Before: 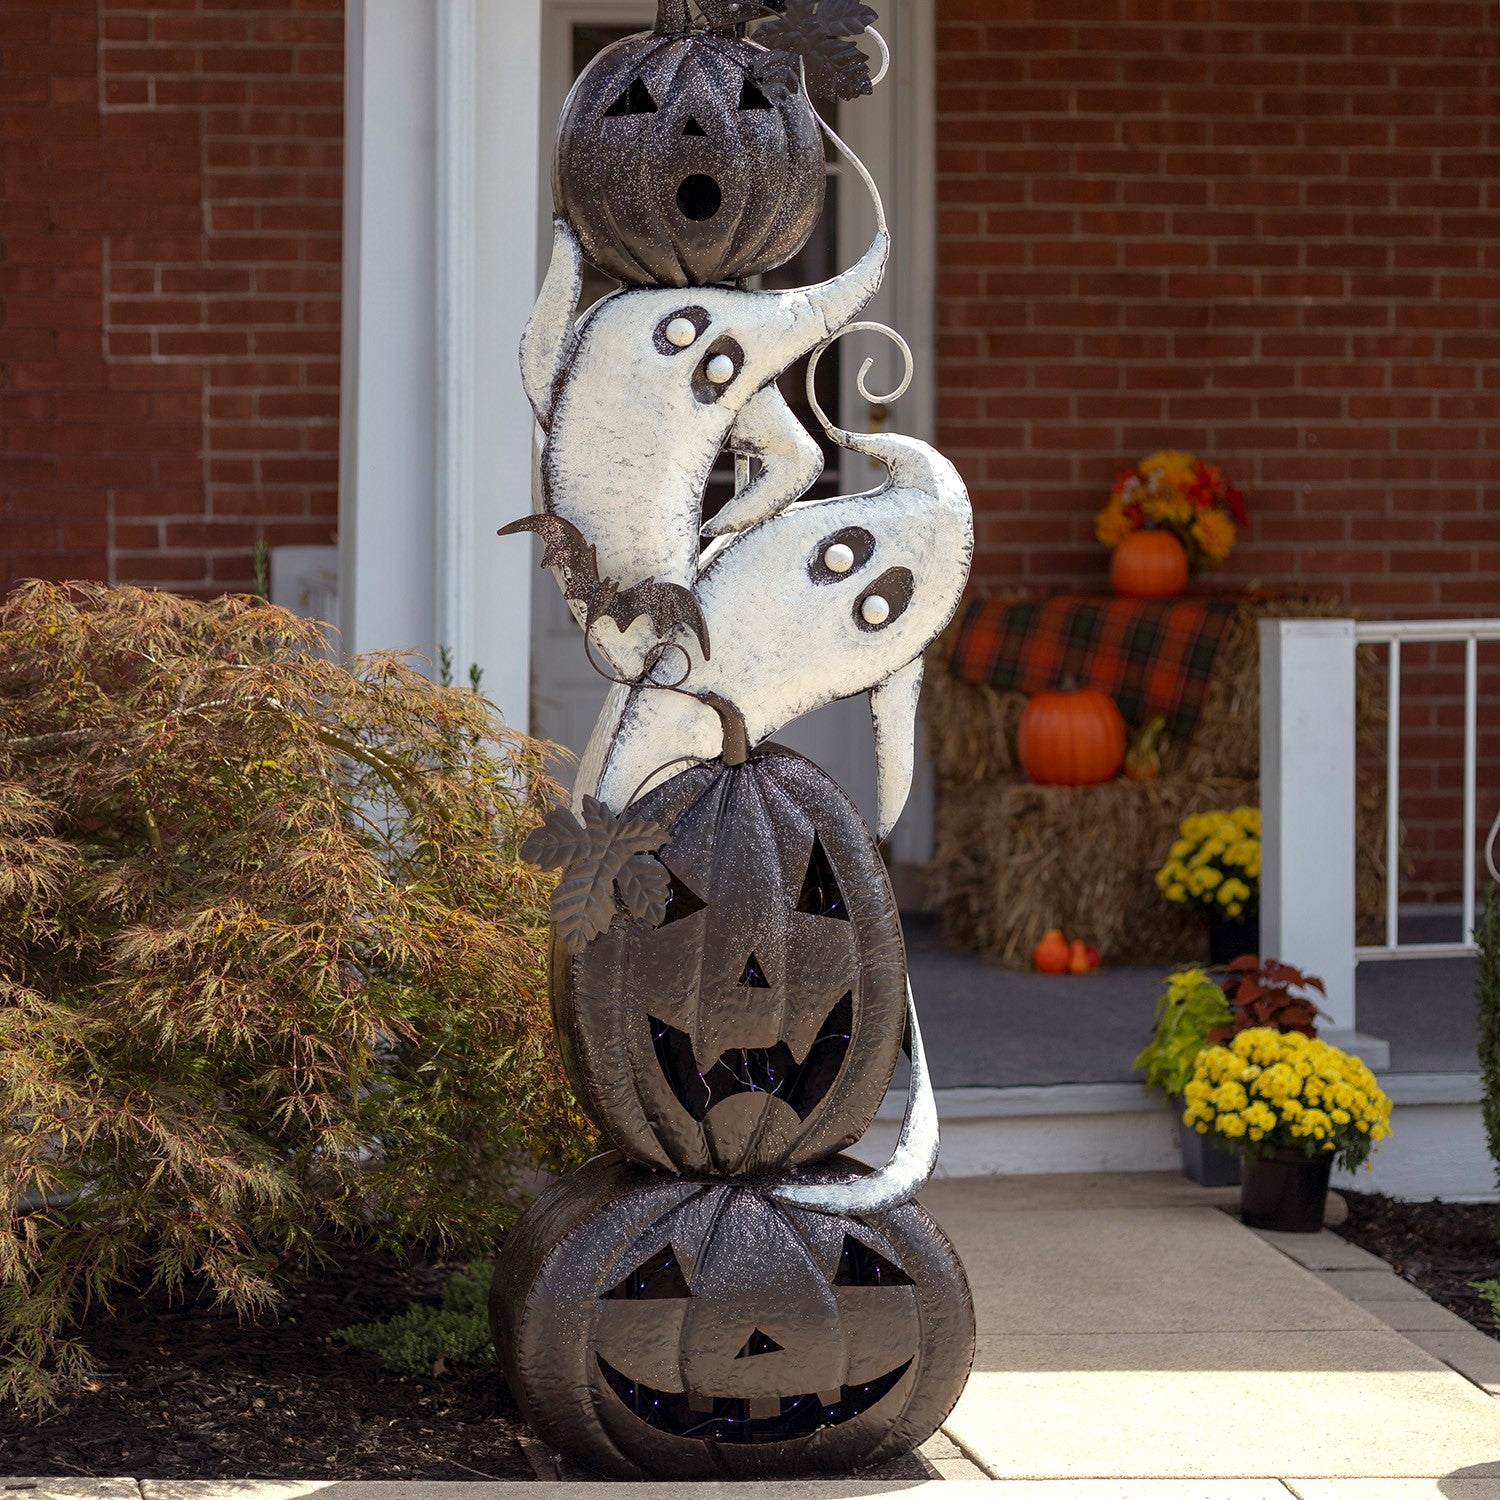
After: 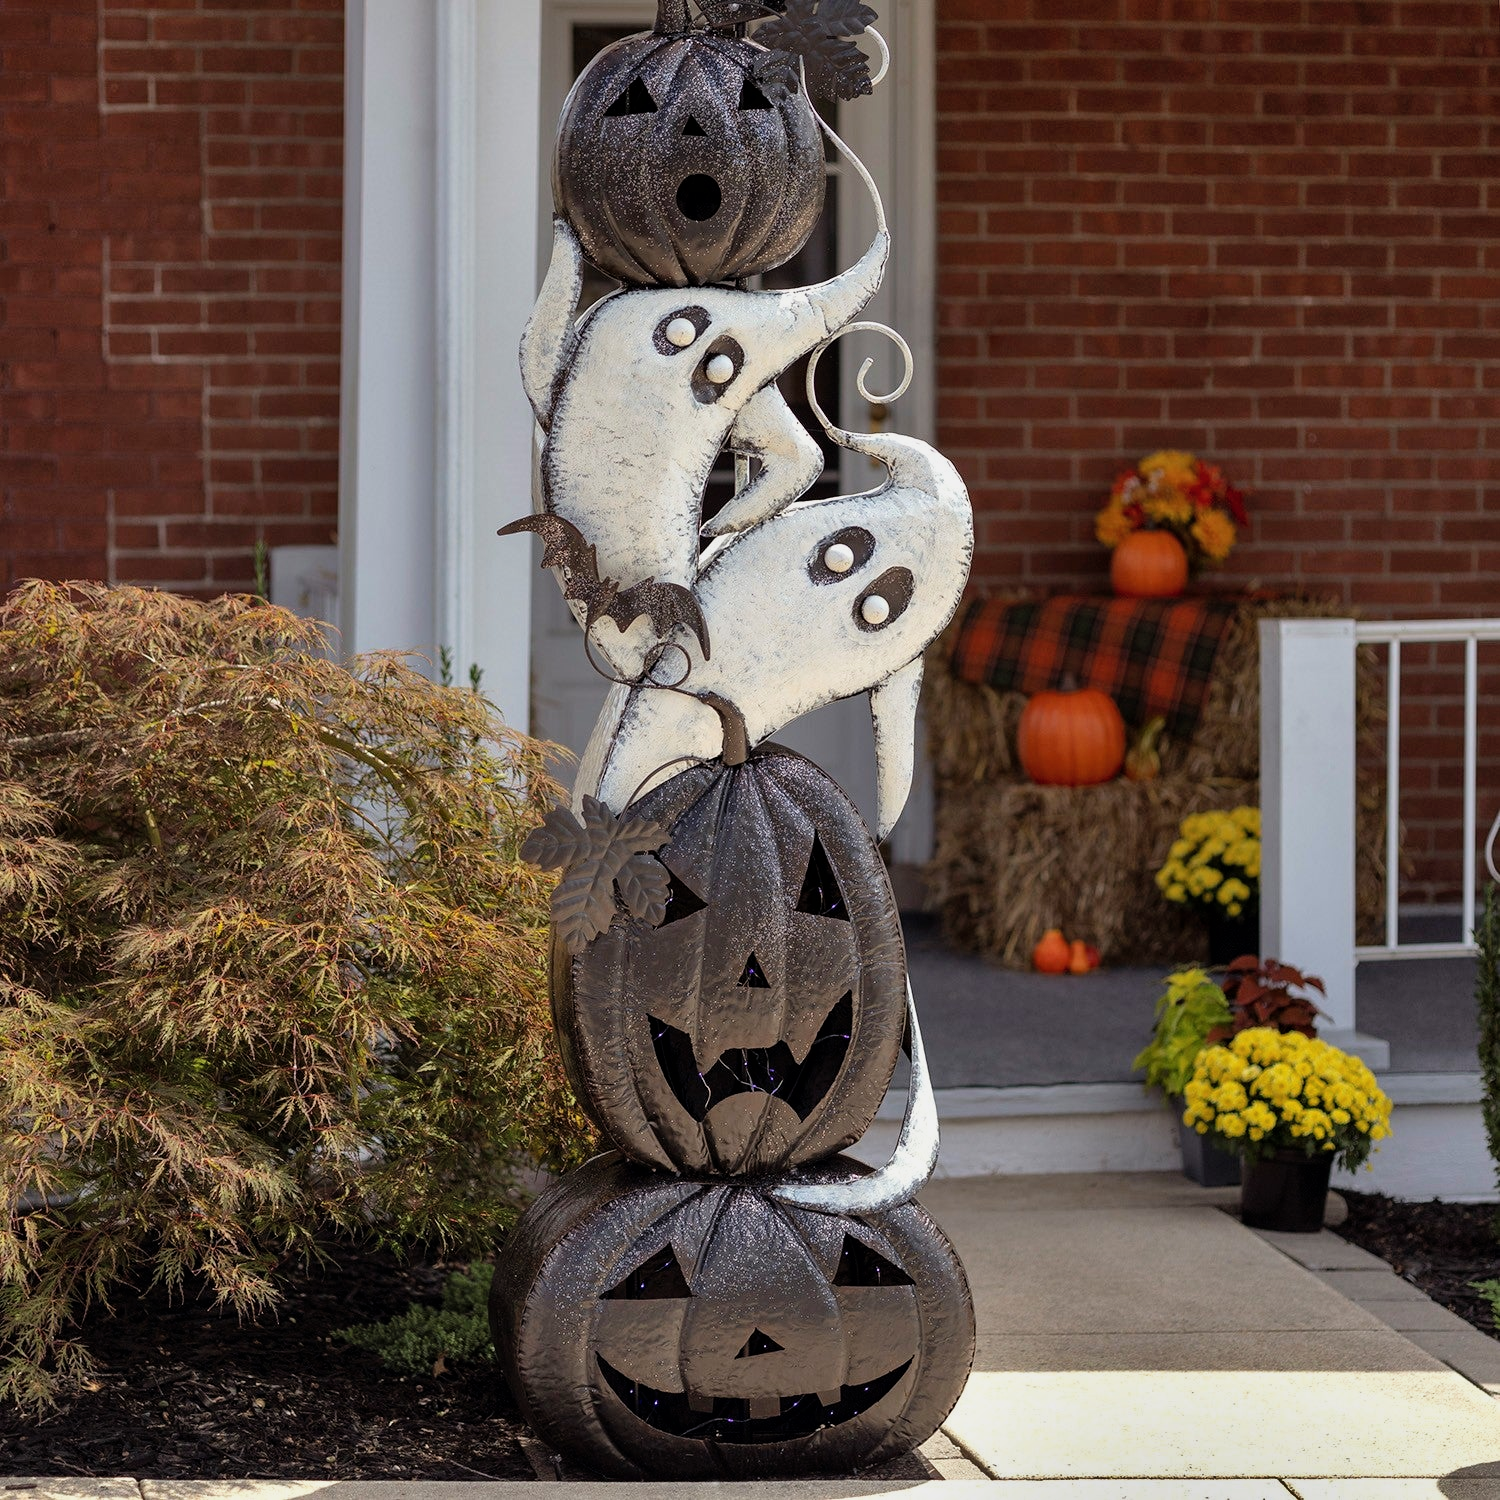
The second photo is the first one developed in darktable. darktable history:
shadows and highlights: radius 108.78, shadows 40.92, highlights -72.33, low approximation 0.01, soften with gaussian
filmic rgb: black relative exposure -9.37 EV, white relative exposure 3.01 EV, hardness 6.14
